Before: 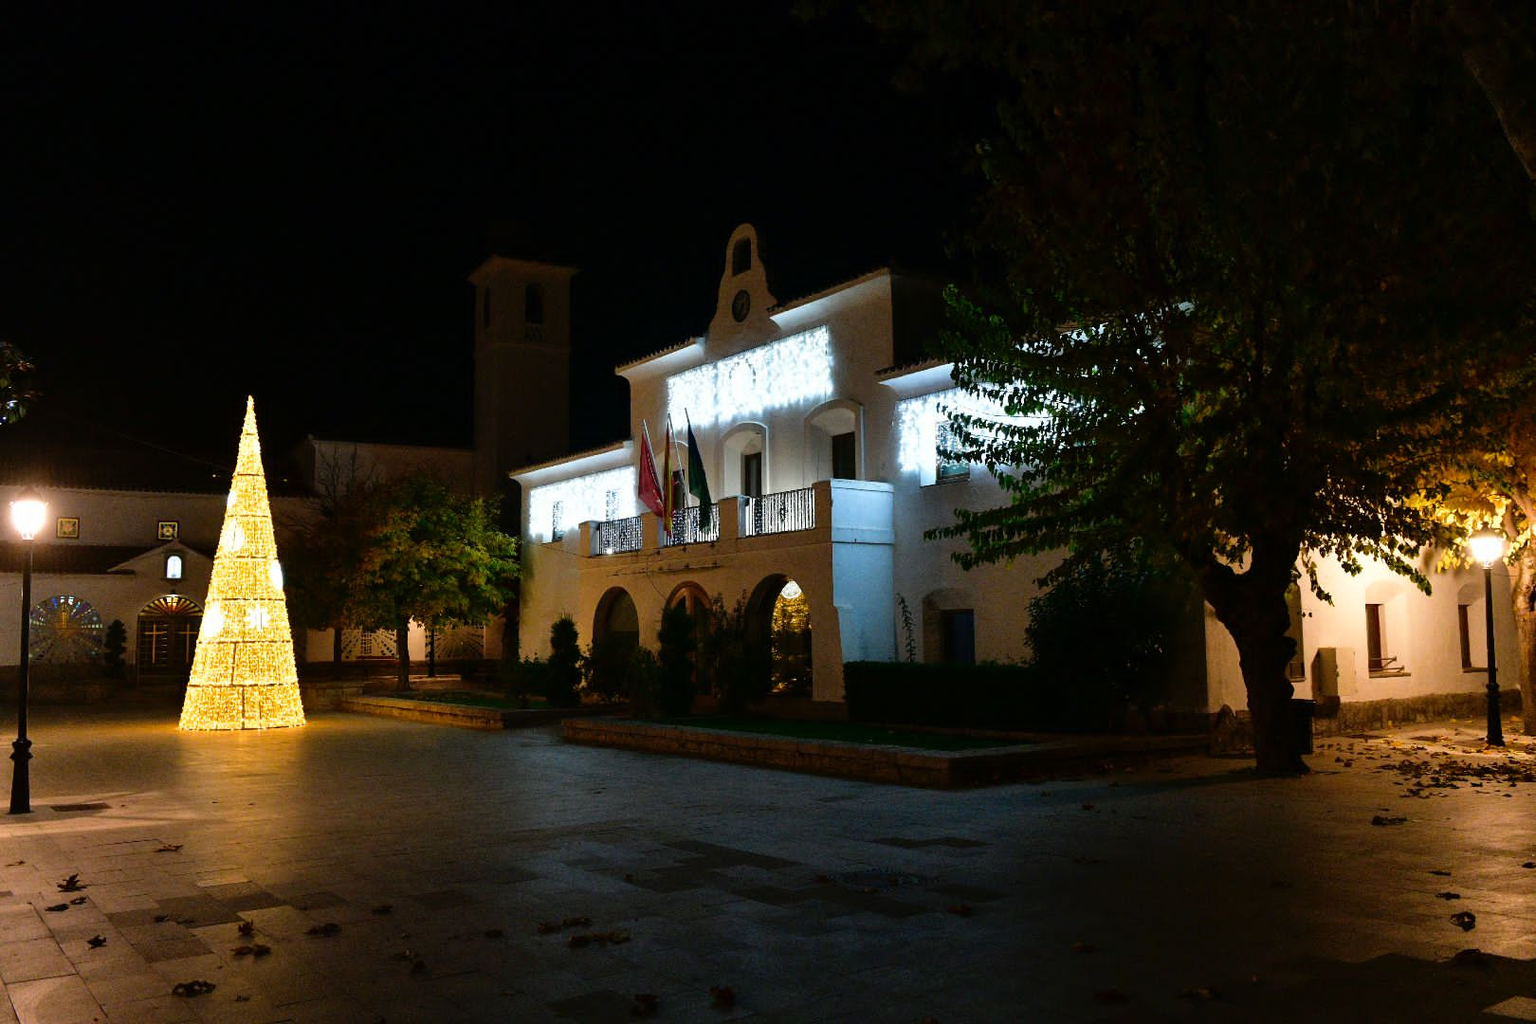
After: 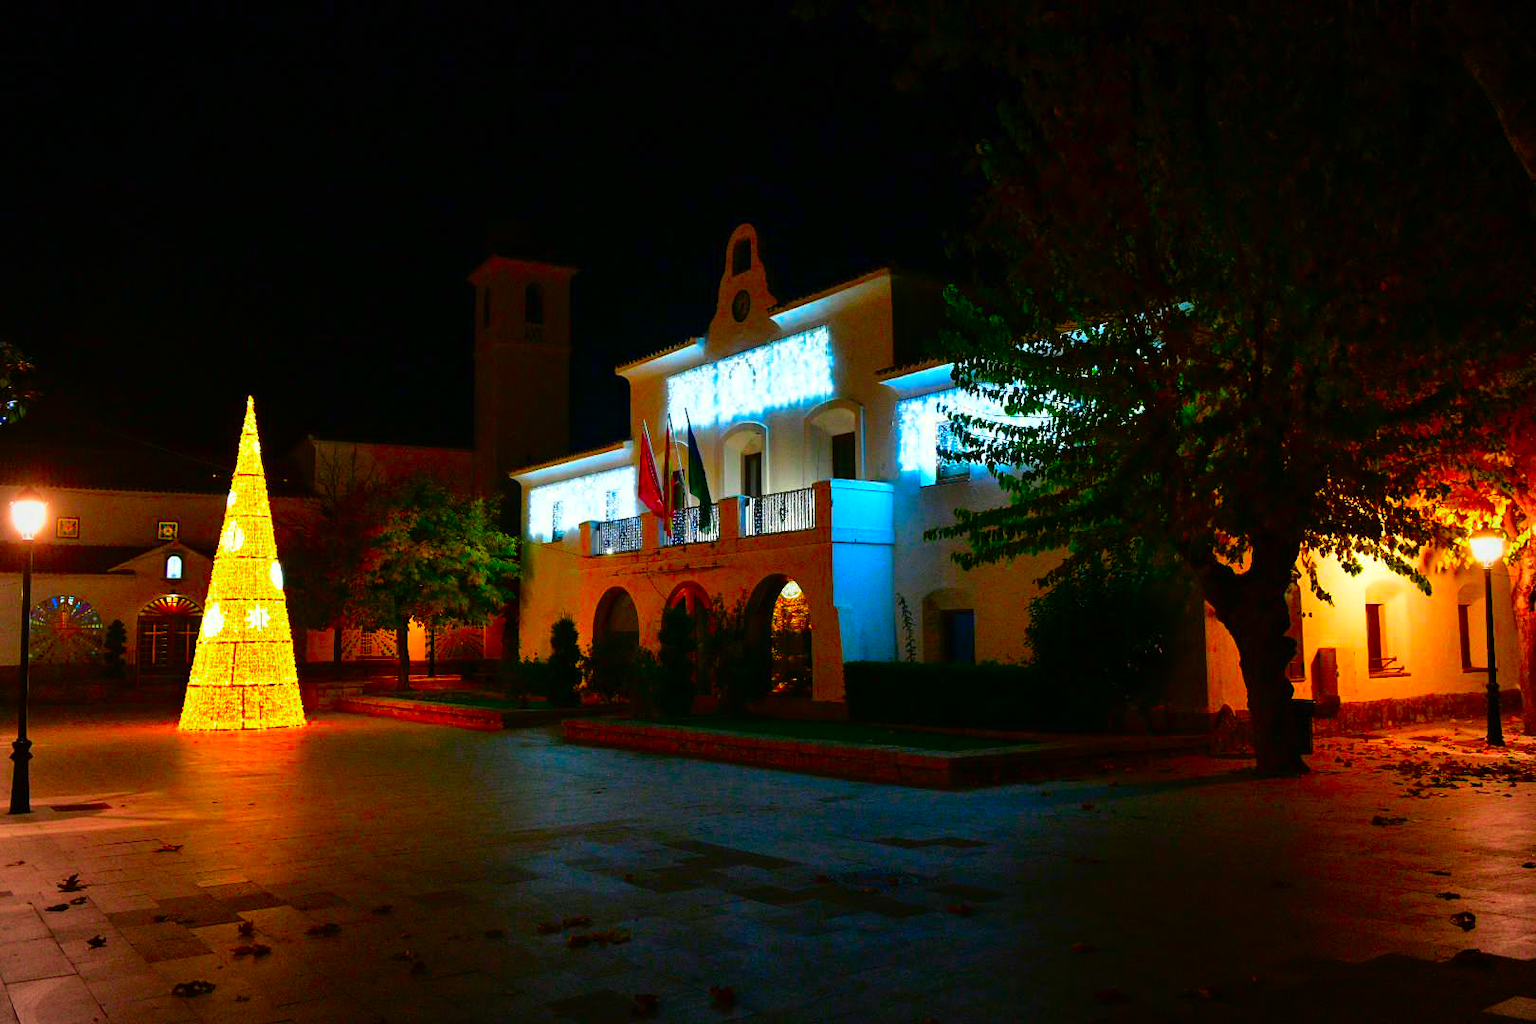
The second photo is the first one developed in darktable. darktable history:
color correction: saturation 3
vignetting: fall-off radius 70%, automatic ratio true
